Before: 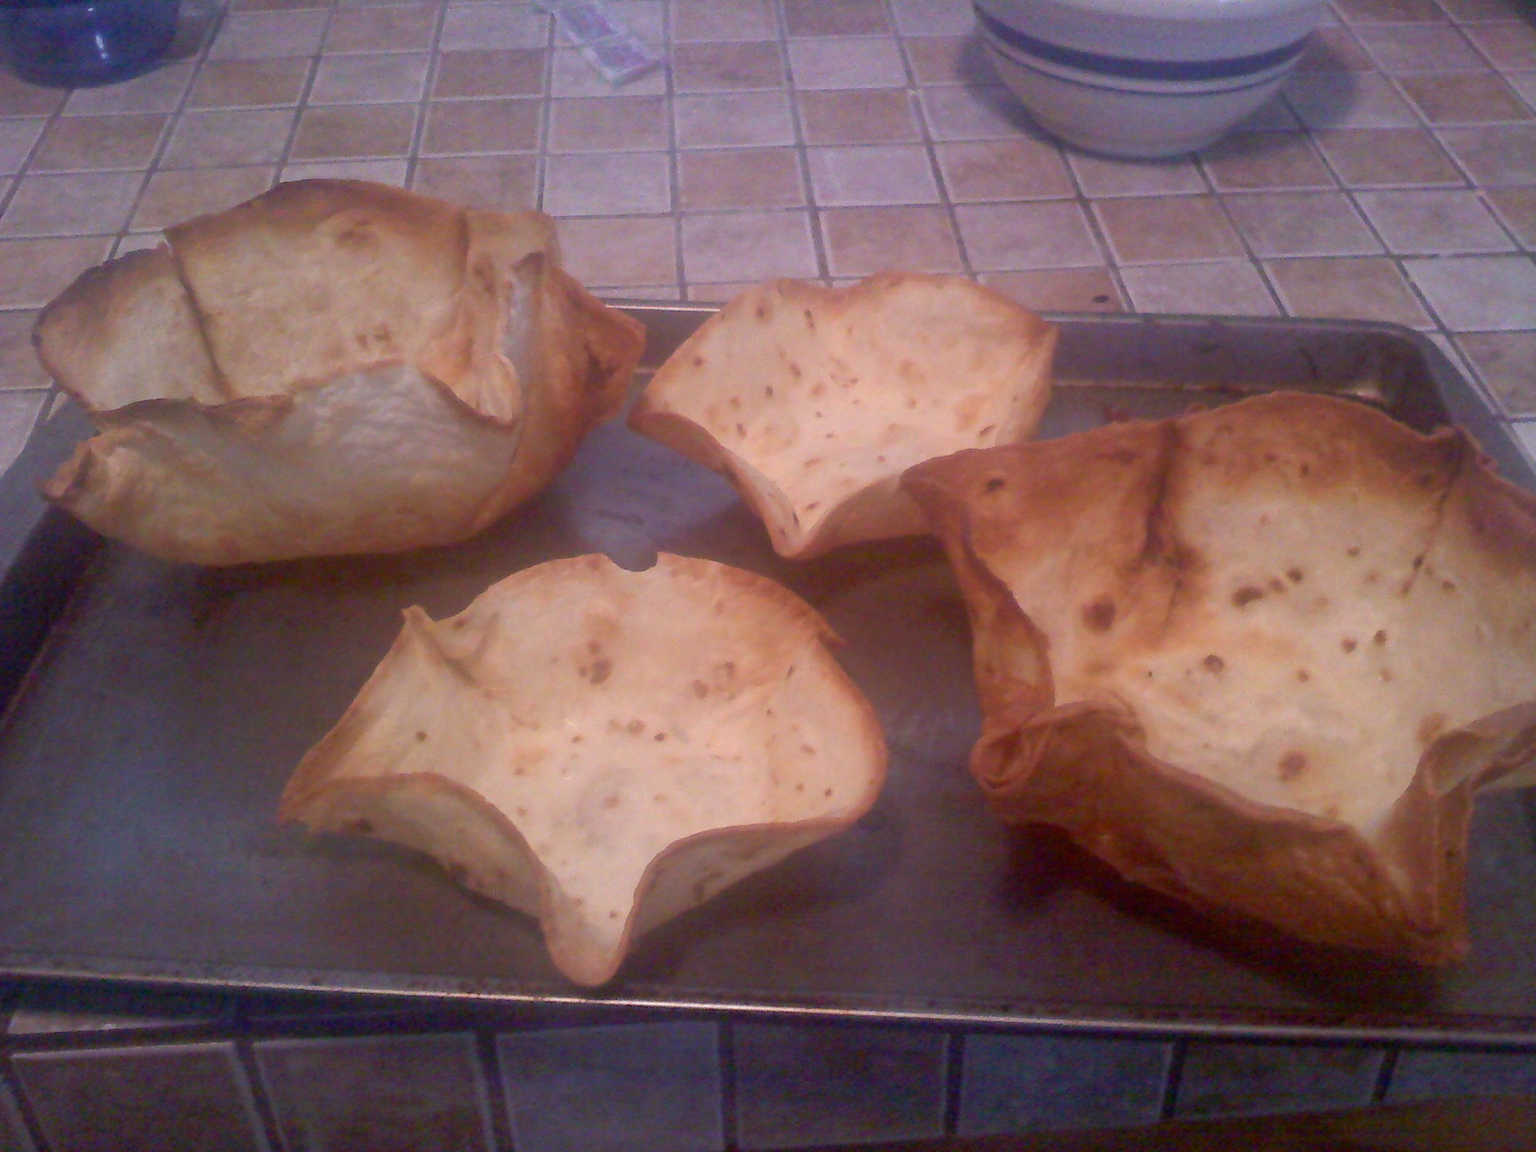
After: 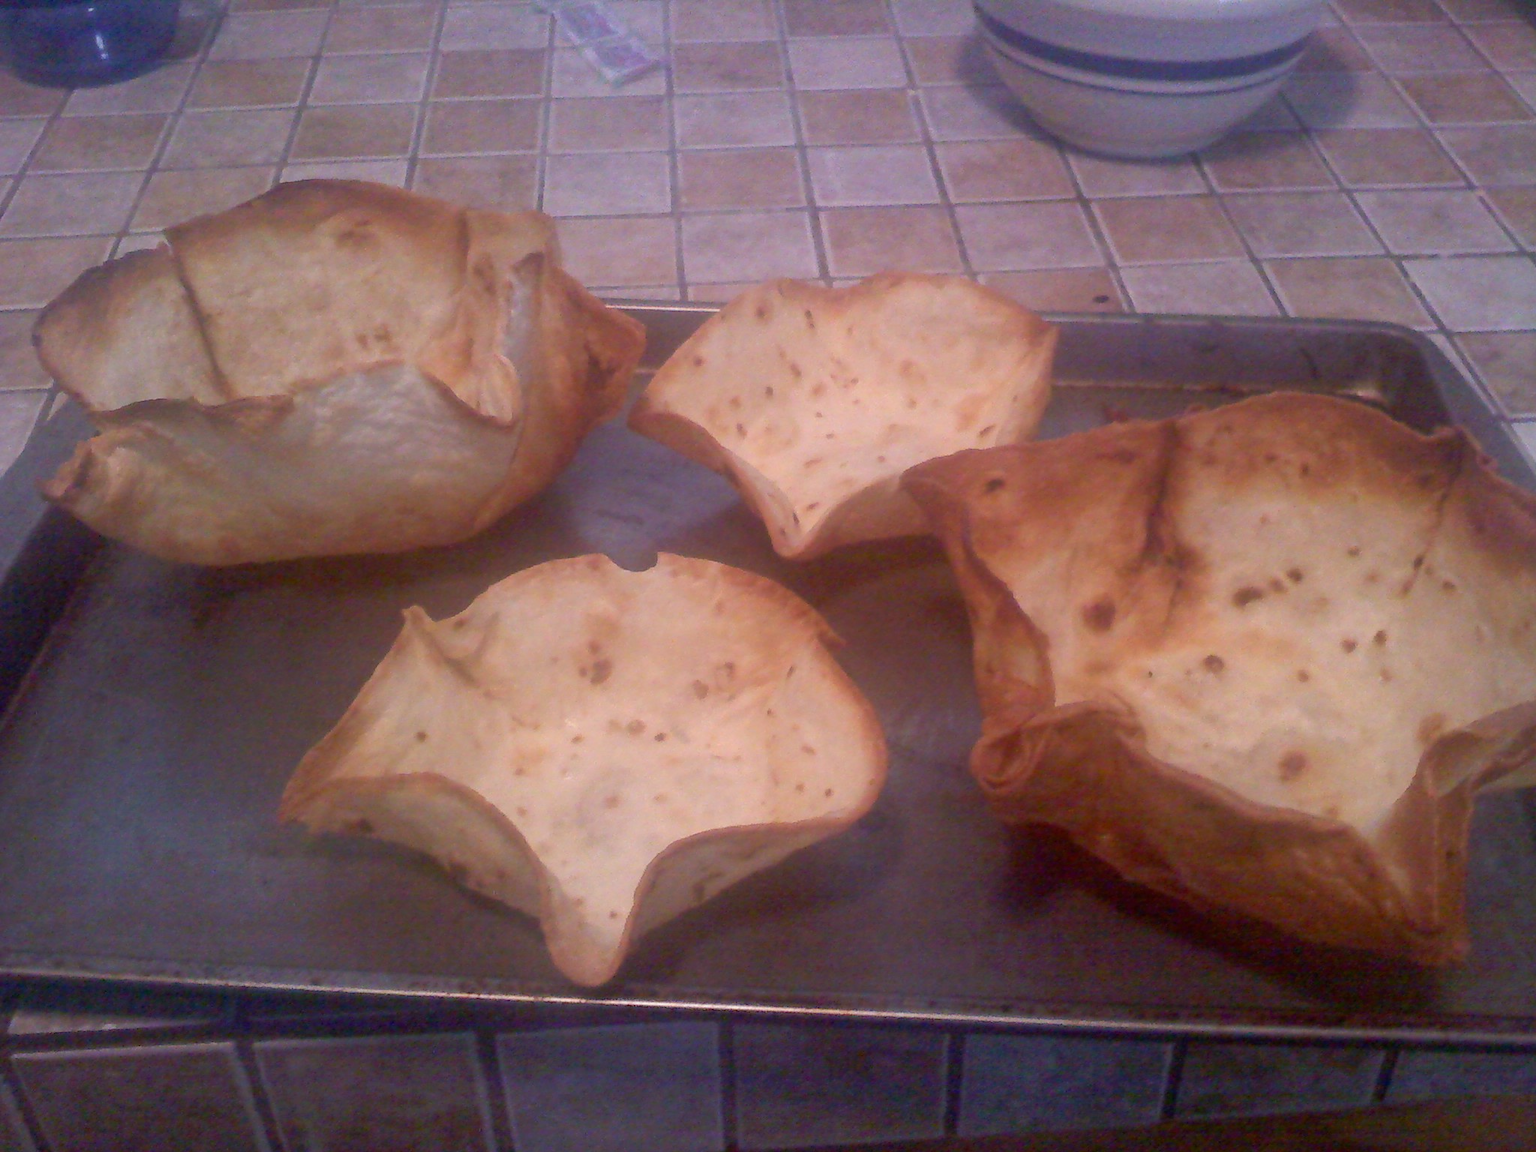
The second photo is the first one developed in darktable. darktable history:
shadows and highlights: shadows 11.38, white point adjustment 1.28, highlights -1.59, soften with gaussian
